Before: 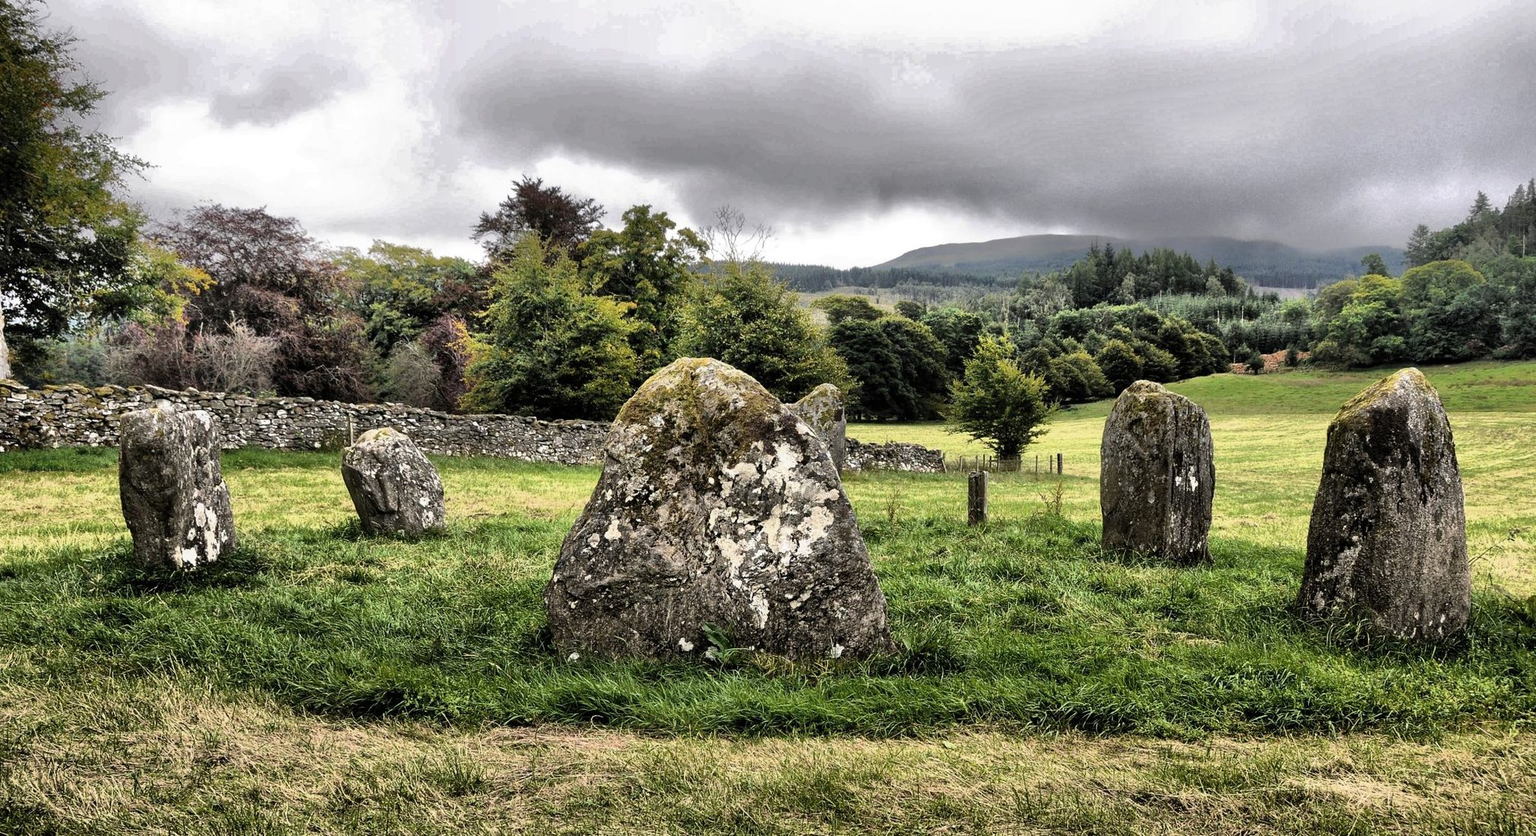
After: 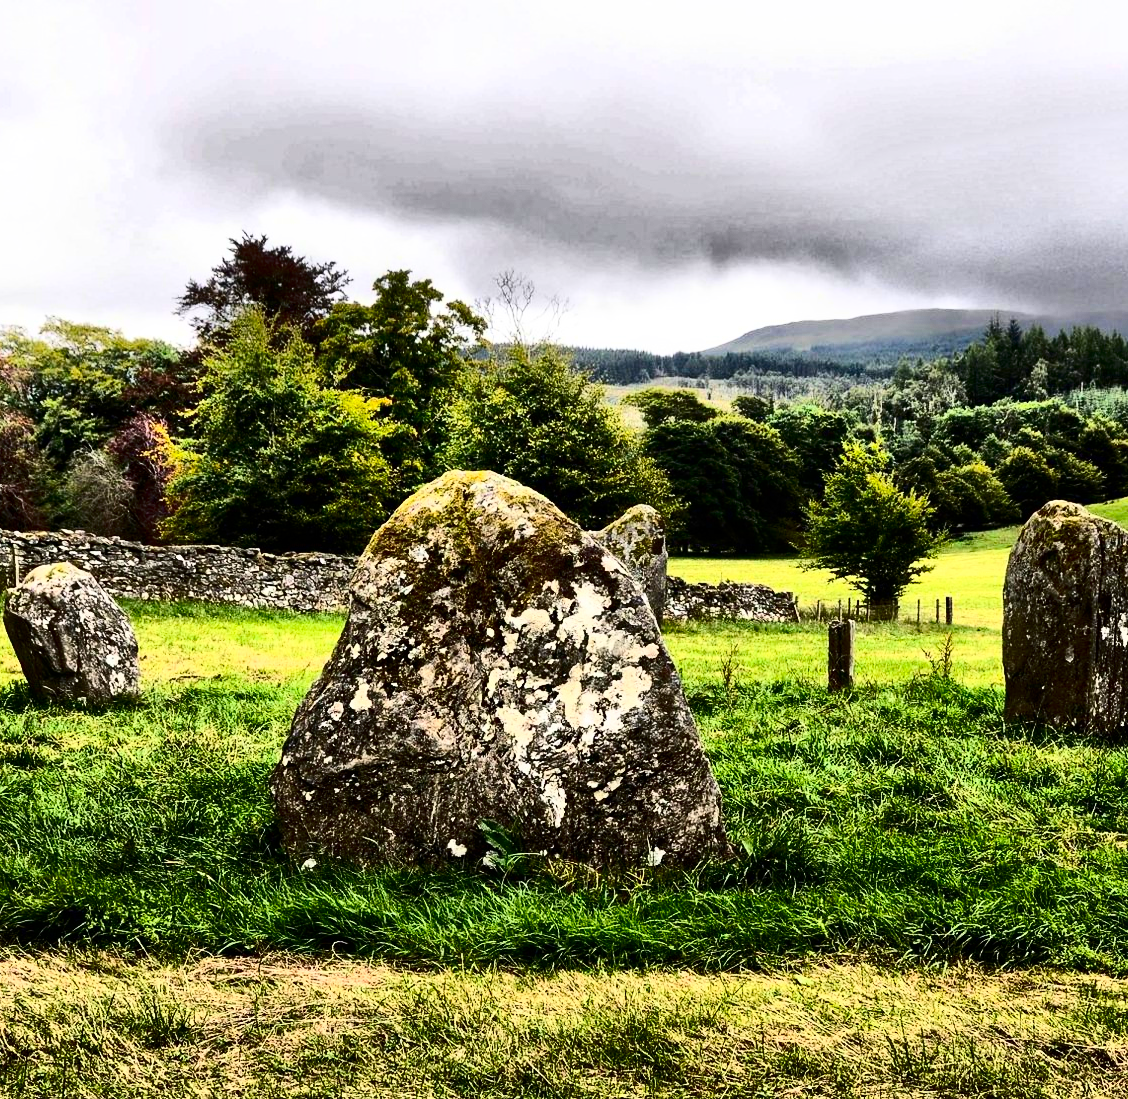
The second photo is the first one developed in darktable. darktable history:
color correction: highlights b* -0.029, saturation 1.85
crop: left 22.069%, right 22.134%, bottom 0.002%
contrast brightness saturation: contrast 0.481, saturation -0.085
